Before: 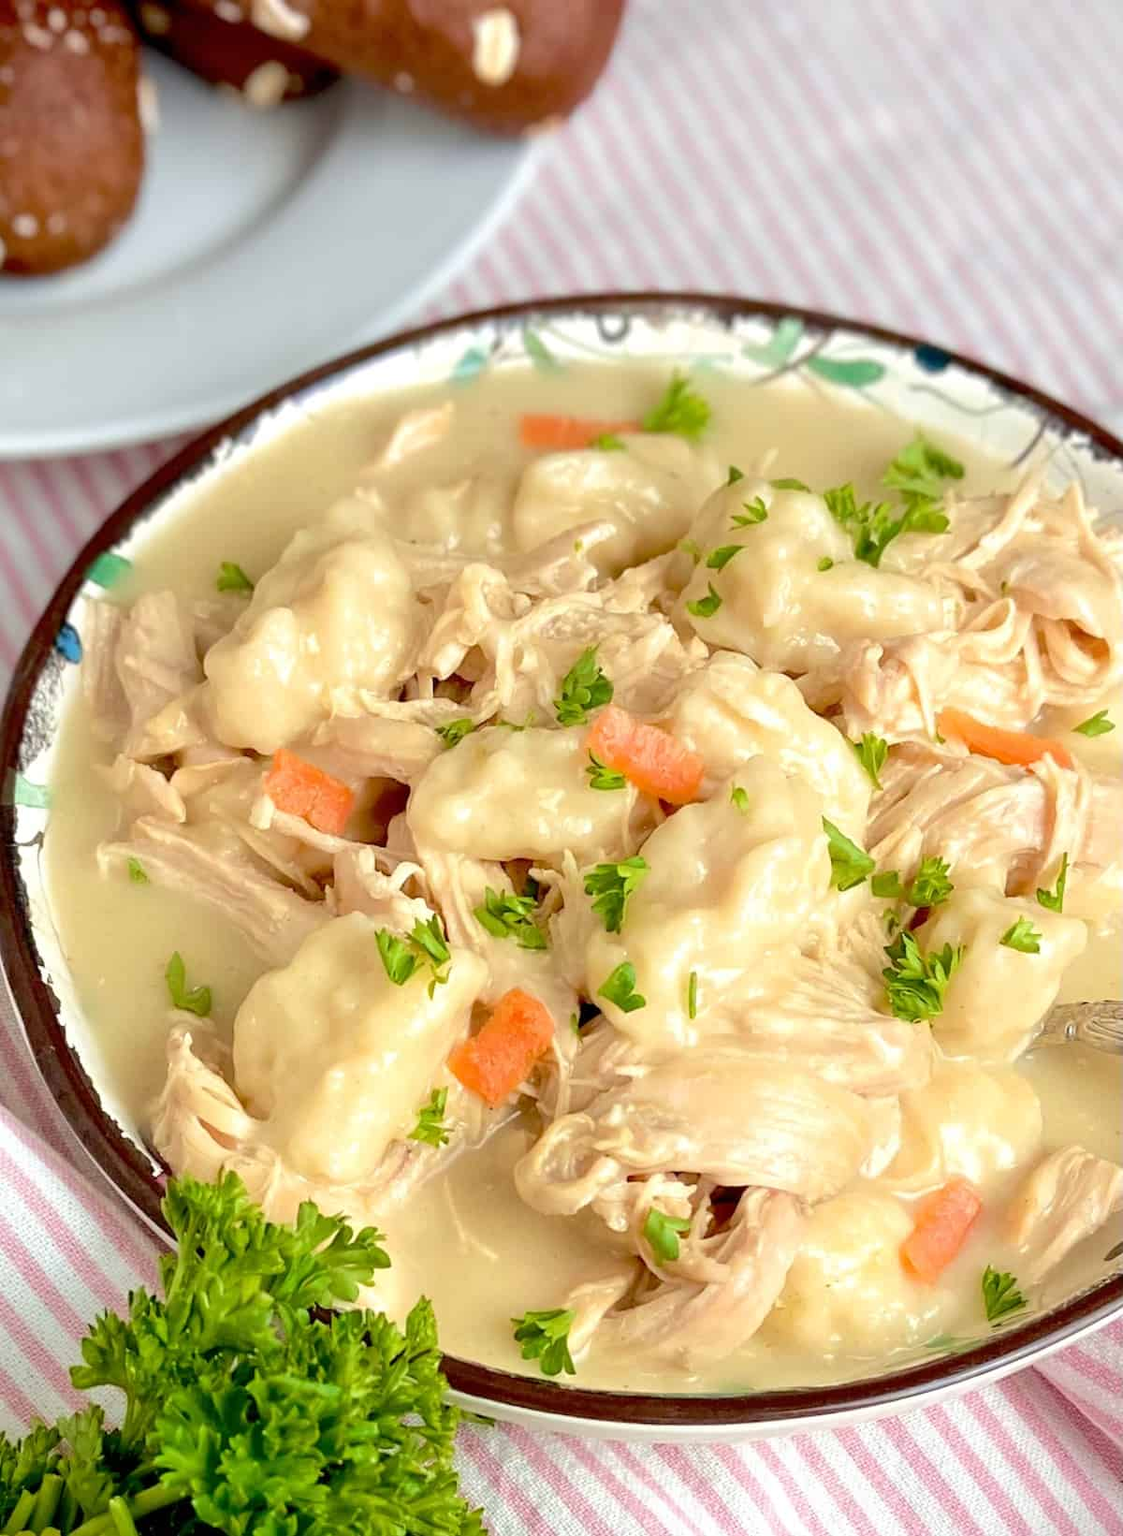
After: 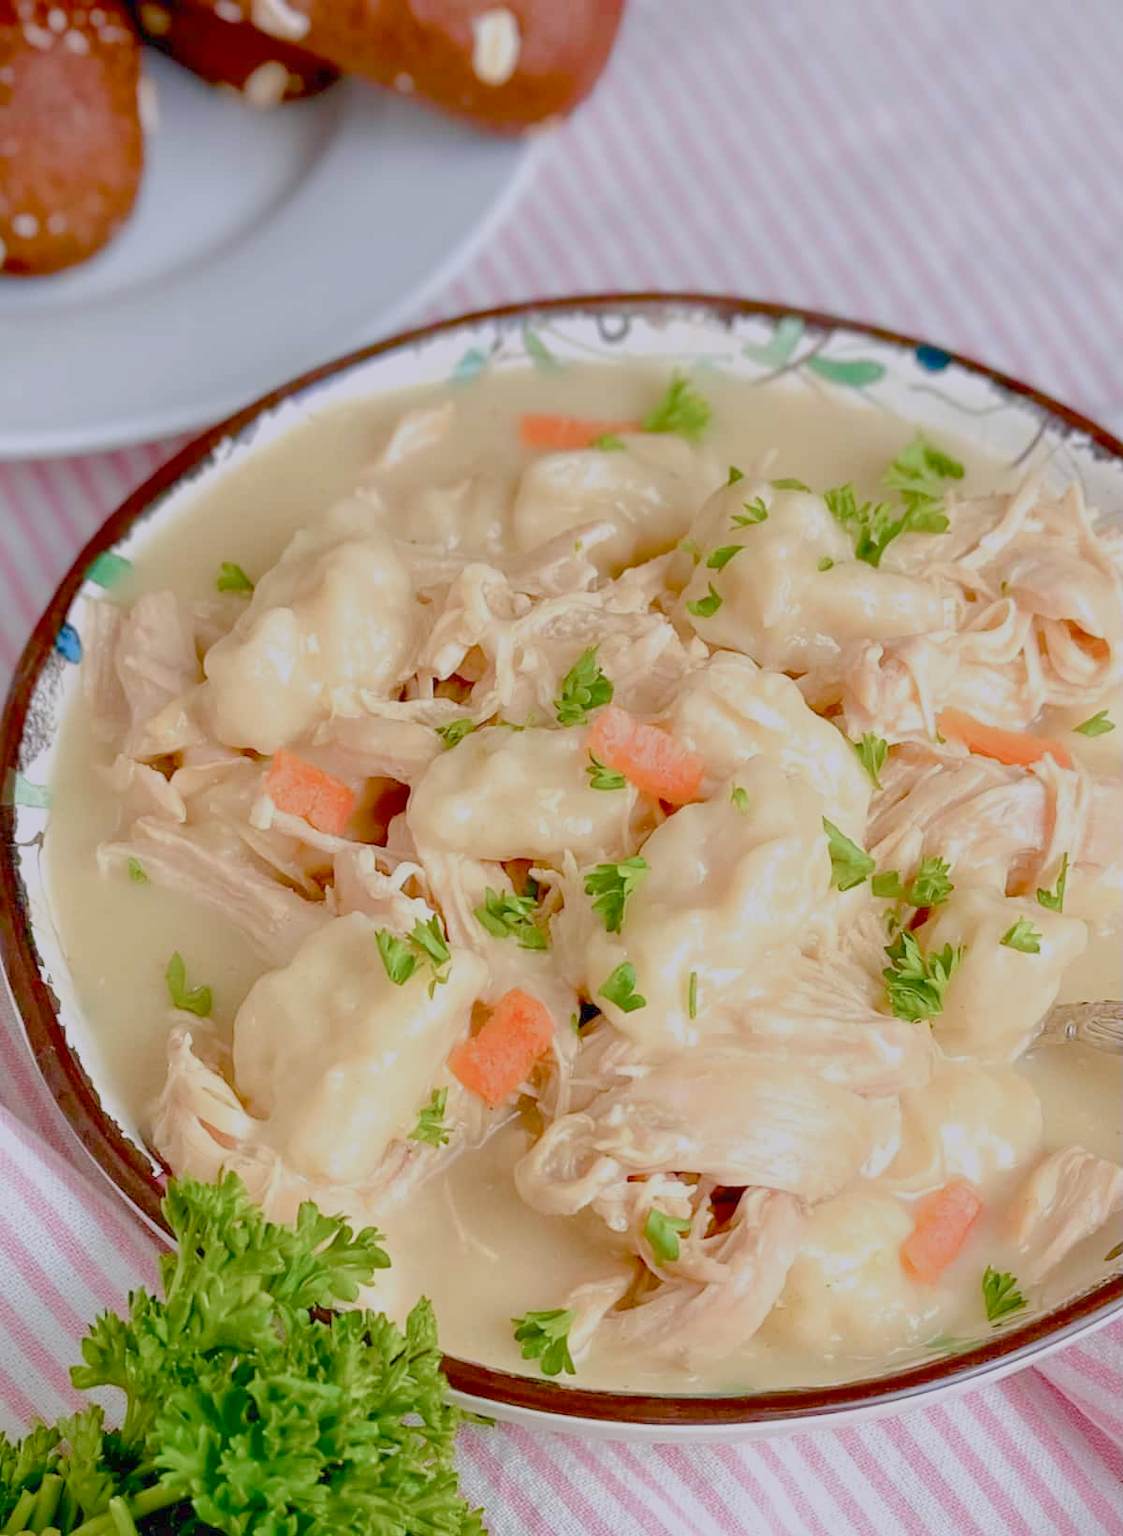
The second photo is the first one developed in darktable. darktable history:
white balance: red 1.004, blue 1.096
color balance rgb: shadows lift › chroma 1%, shadows lift › hue 113°, highlights gain › chroma 0.2%, highlights gain › hue 333°, perceptual saturation grading › global saturation 20%, perceptual saturation grading › highlights -50%, perceptual saturation grading › shadows 25%, contrast -30%
